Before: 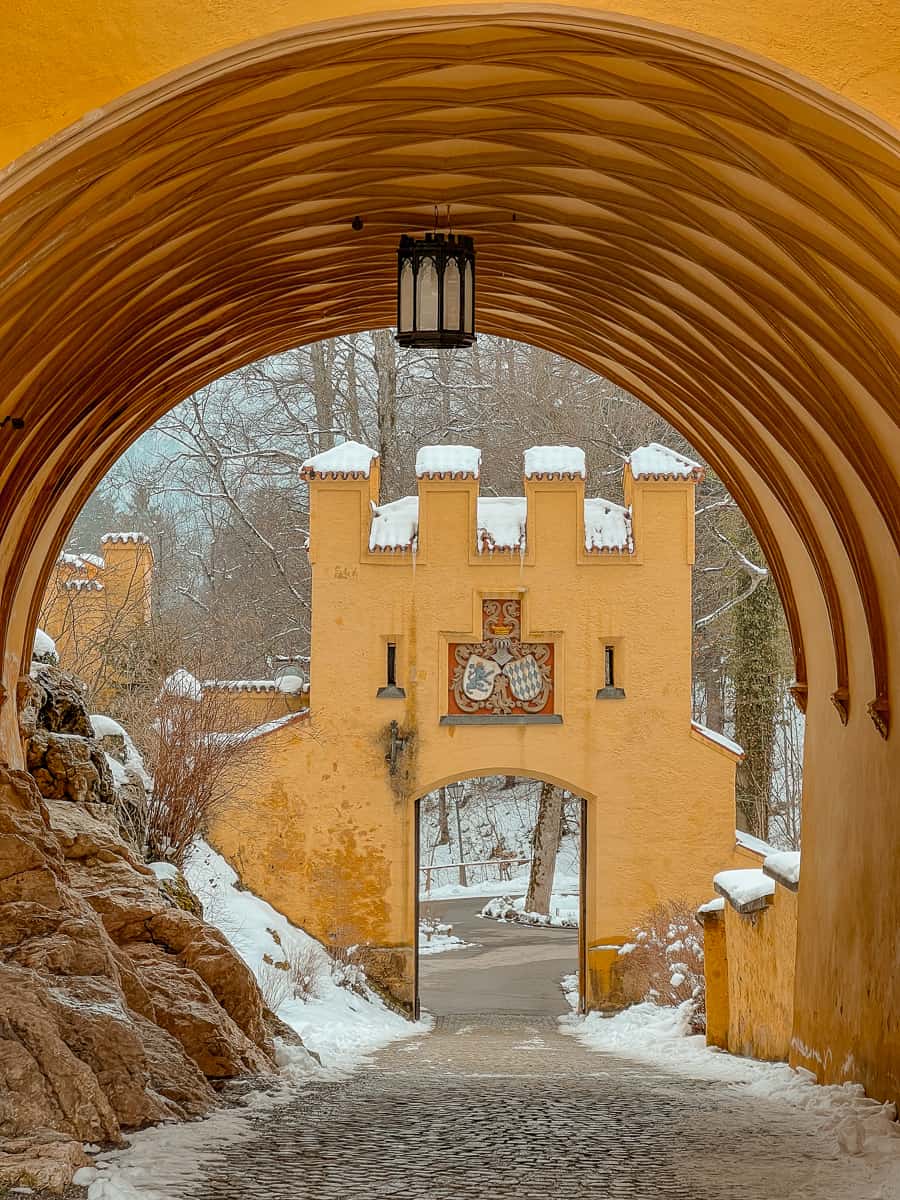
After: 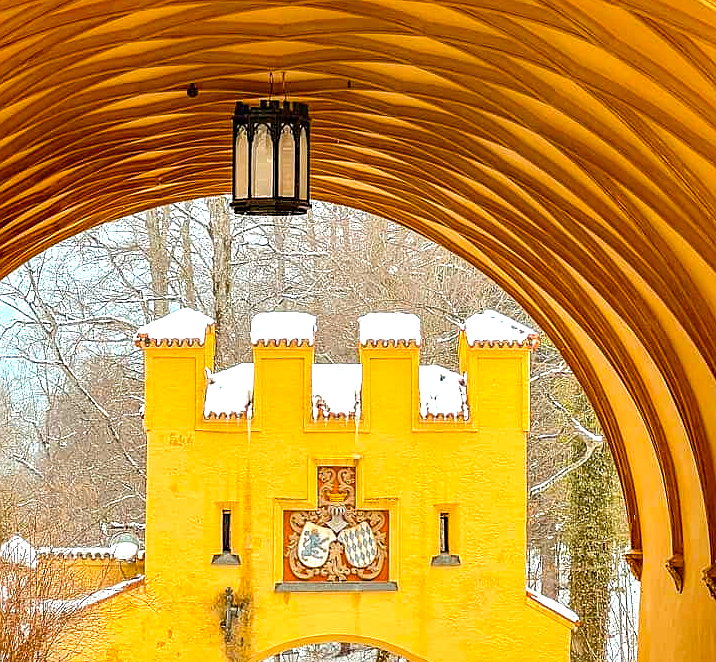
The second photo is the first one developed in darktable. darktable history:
crop: left 18.366%, top 11.123%, right 2.05%, bottom 33.644%
color balance rgb: highlights gain › chroma 0.131%, highlights gain › hue 332.92°, perceptual saturation grading › global saturation 25.051%, global vibrance 20%
sharpen: radius 1.008
haze removal: compatibility mode true, adaptive false
exposure: exposure 1.16 EV, compensate exposure bias true, compensate highlight preservation false
